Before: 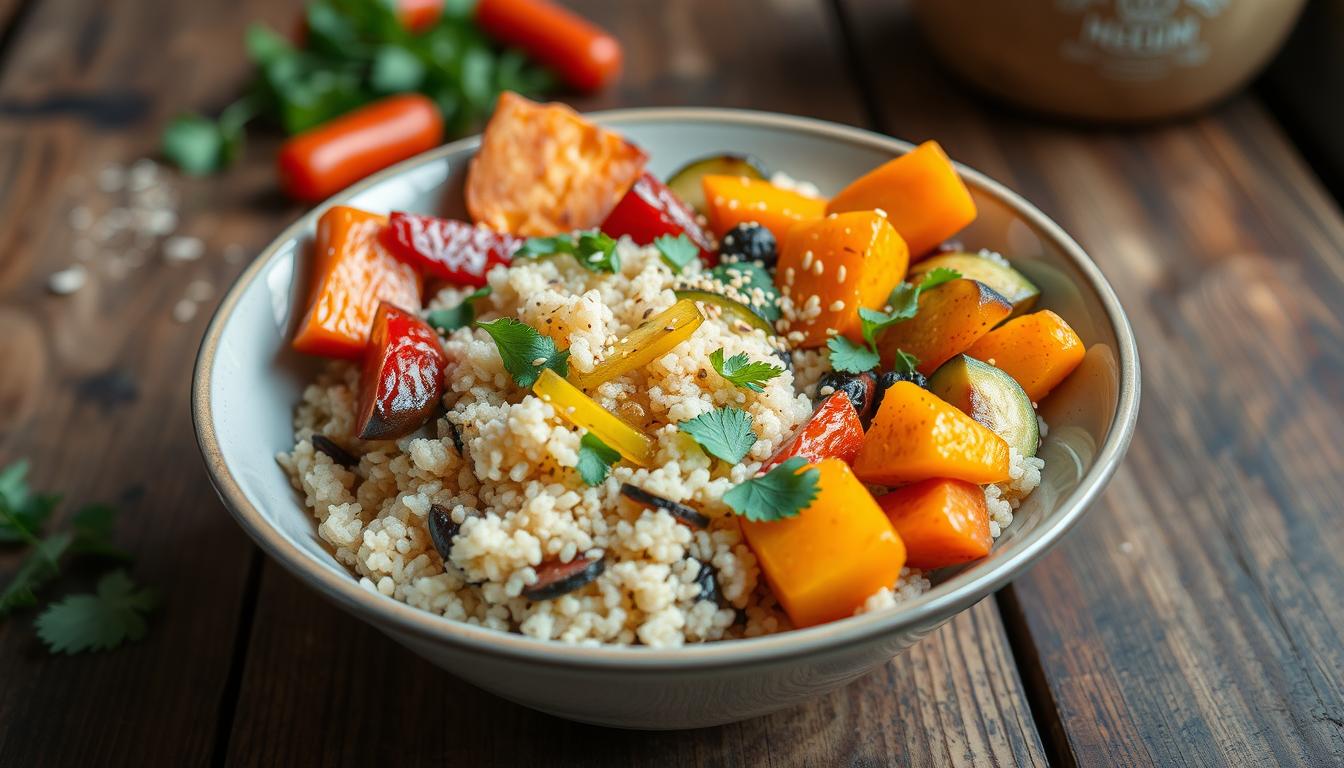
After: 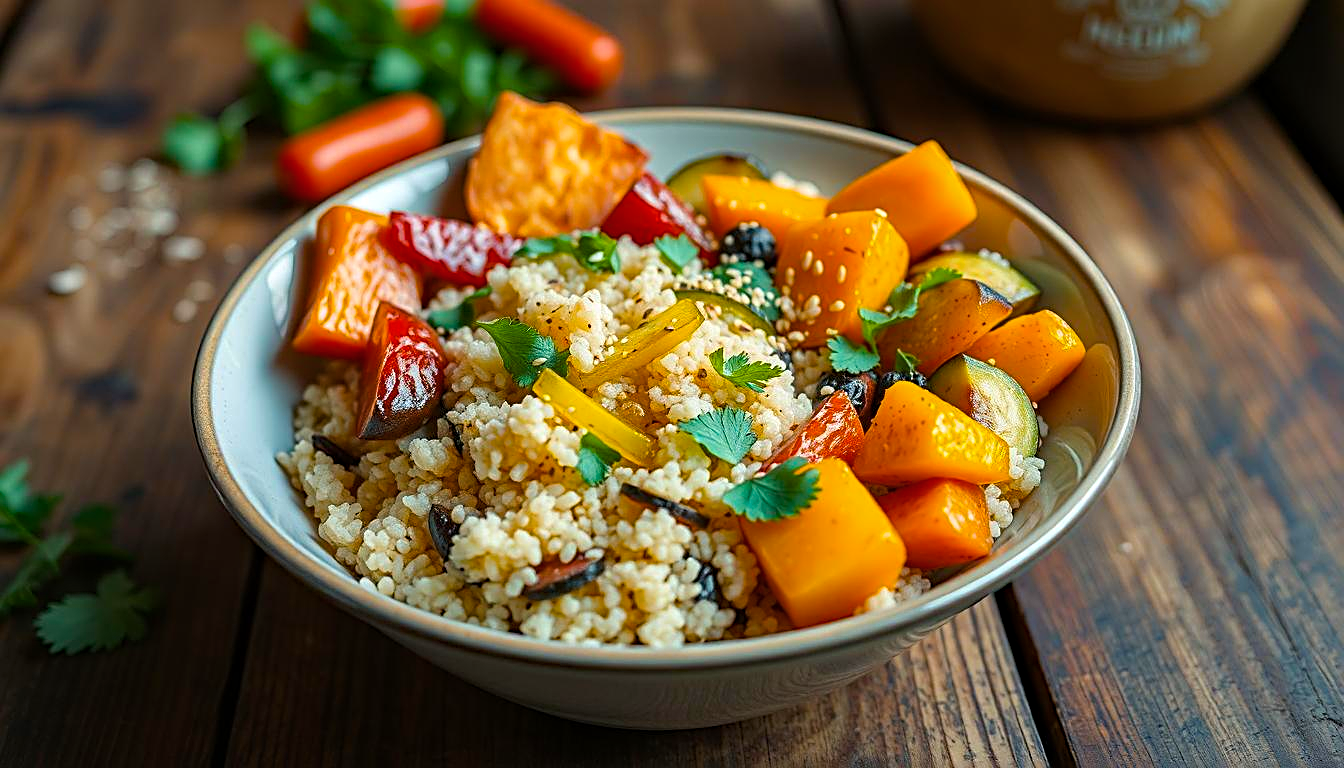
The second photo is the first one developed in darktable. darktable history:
contrast brightness saturation: saturation -0.064
color balance rgb: linear chroma grading › shadows 9.307%, linear chroma grading › highlights 10.281%, linear chroma grading › global chroma 14.754%, linear chroma grading › mid-tones 14.942%, perceptual saturation grading › global saturation 5.389%, global vibrance 20%
haze removal: compatibility mode true, adaptive false
sharpen: radius 2.534, amount 0.63
